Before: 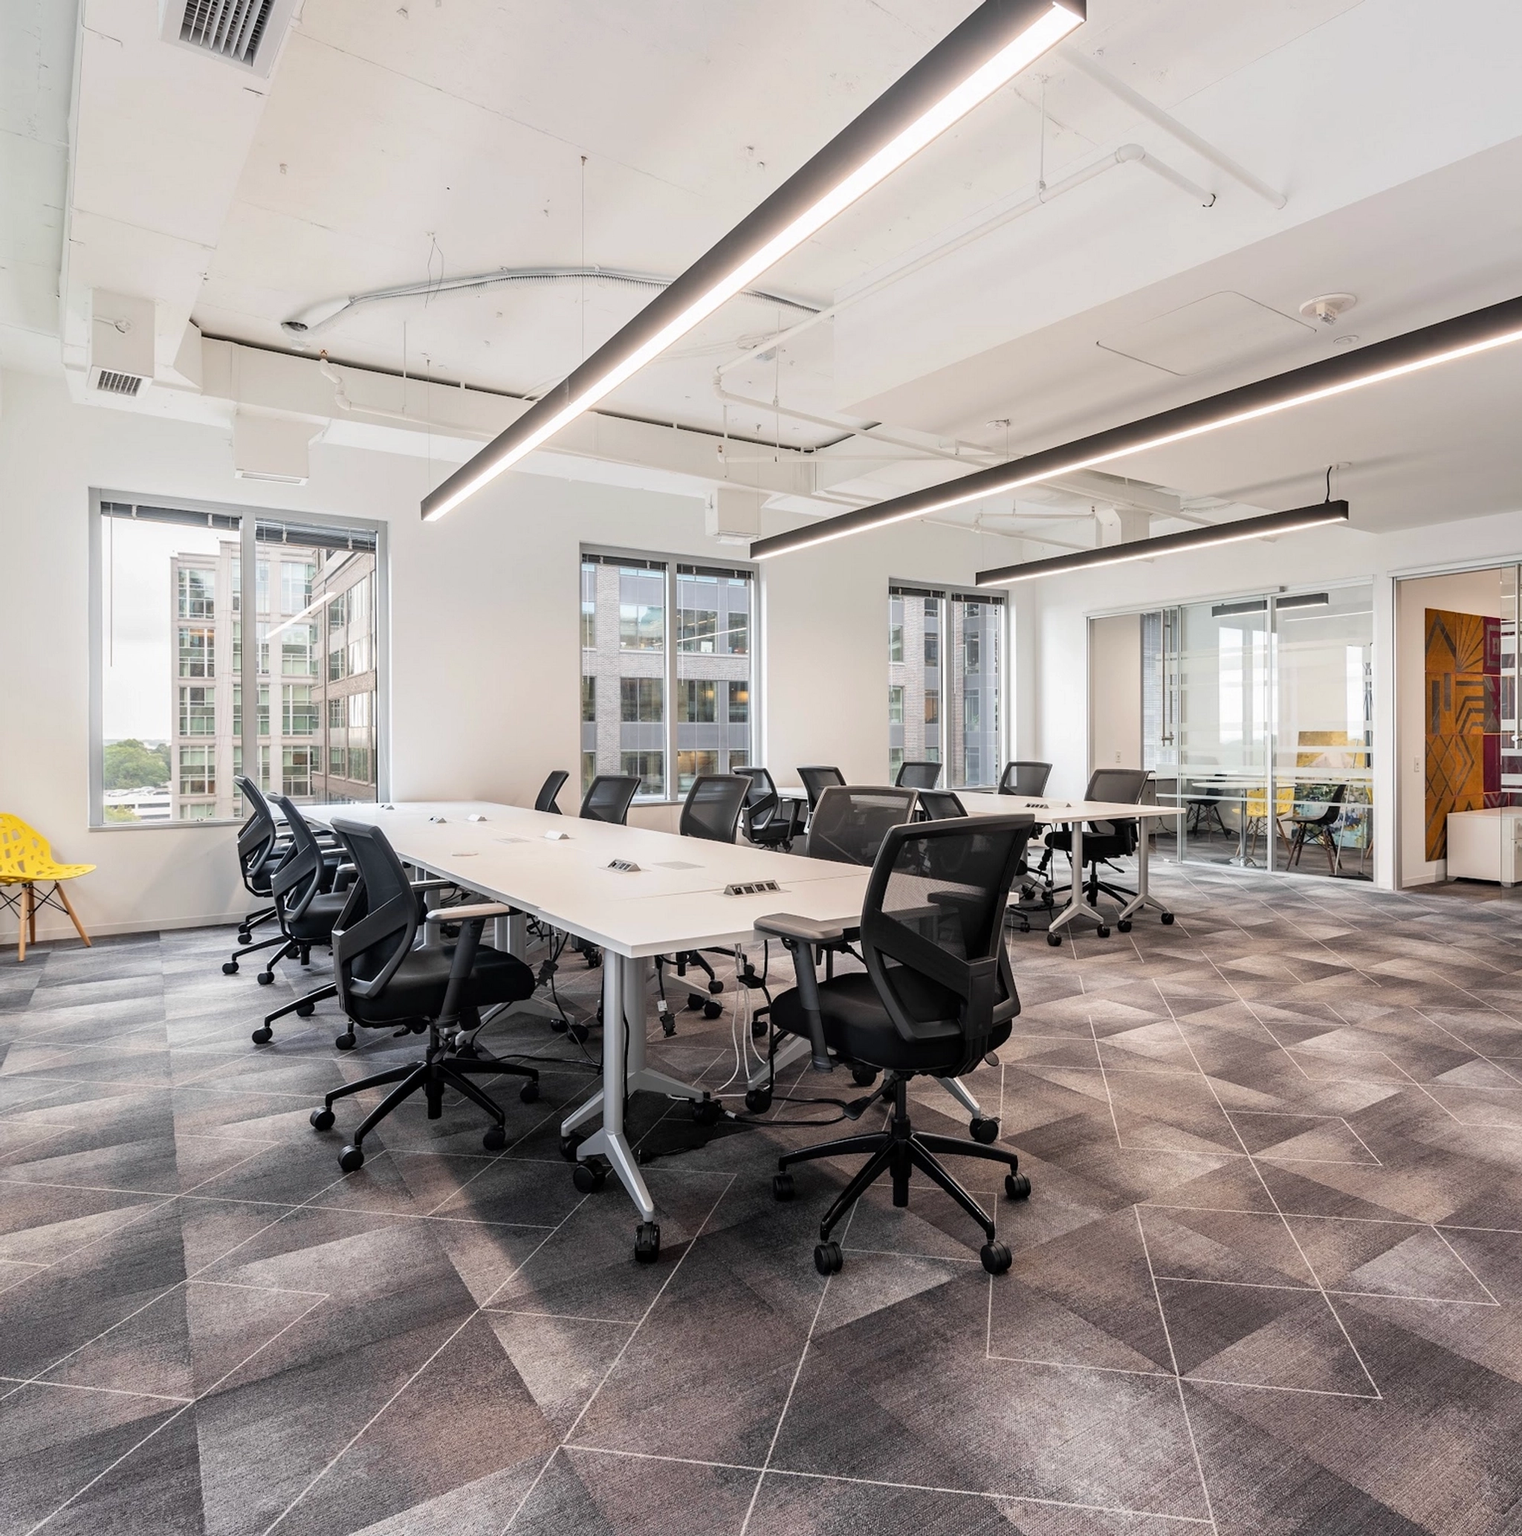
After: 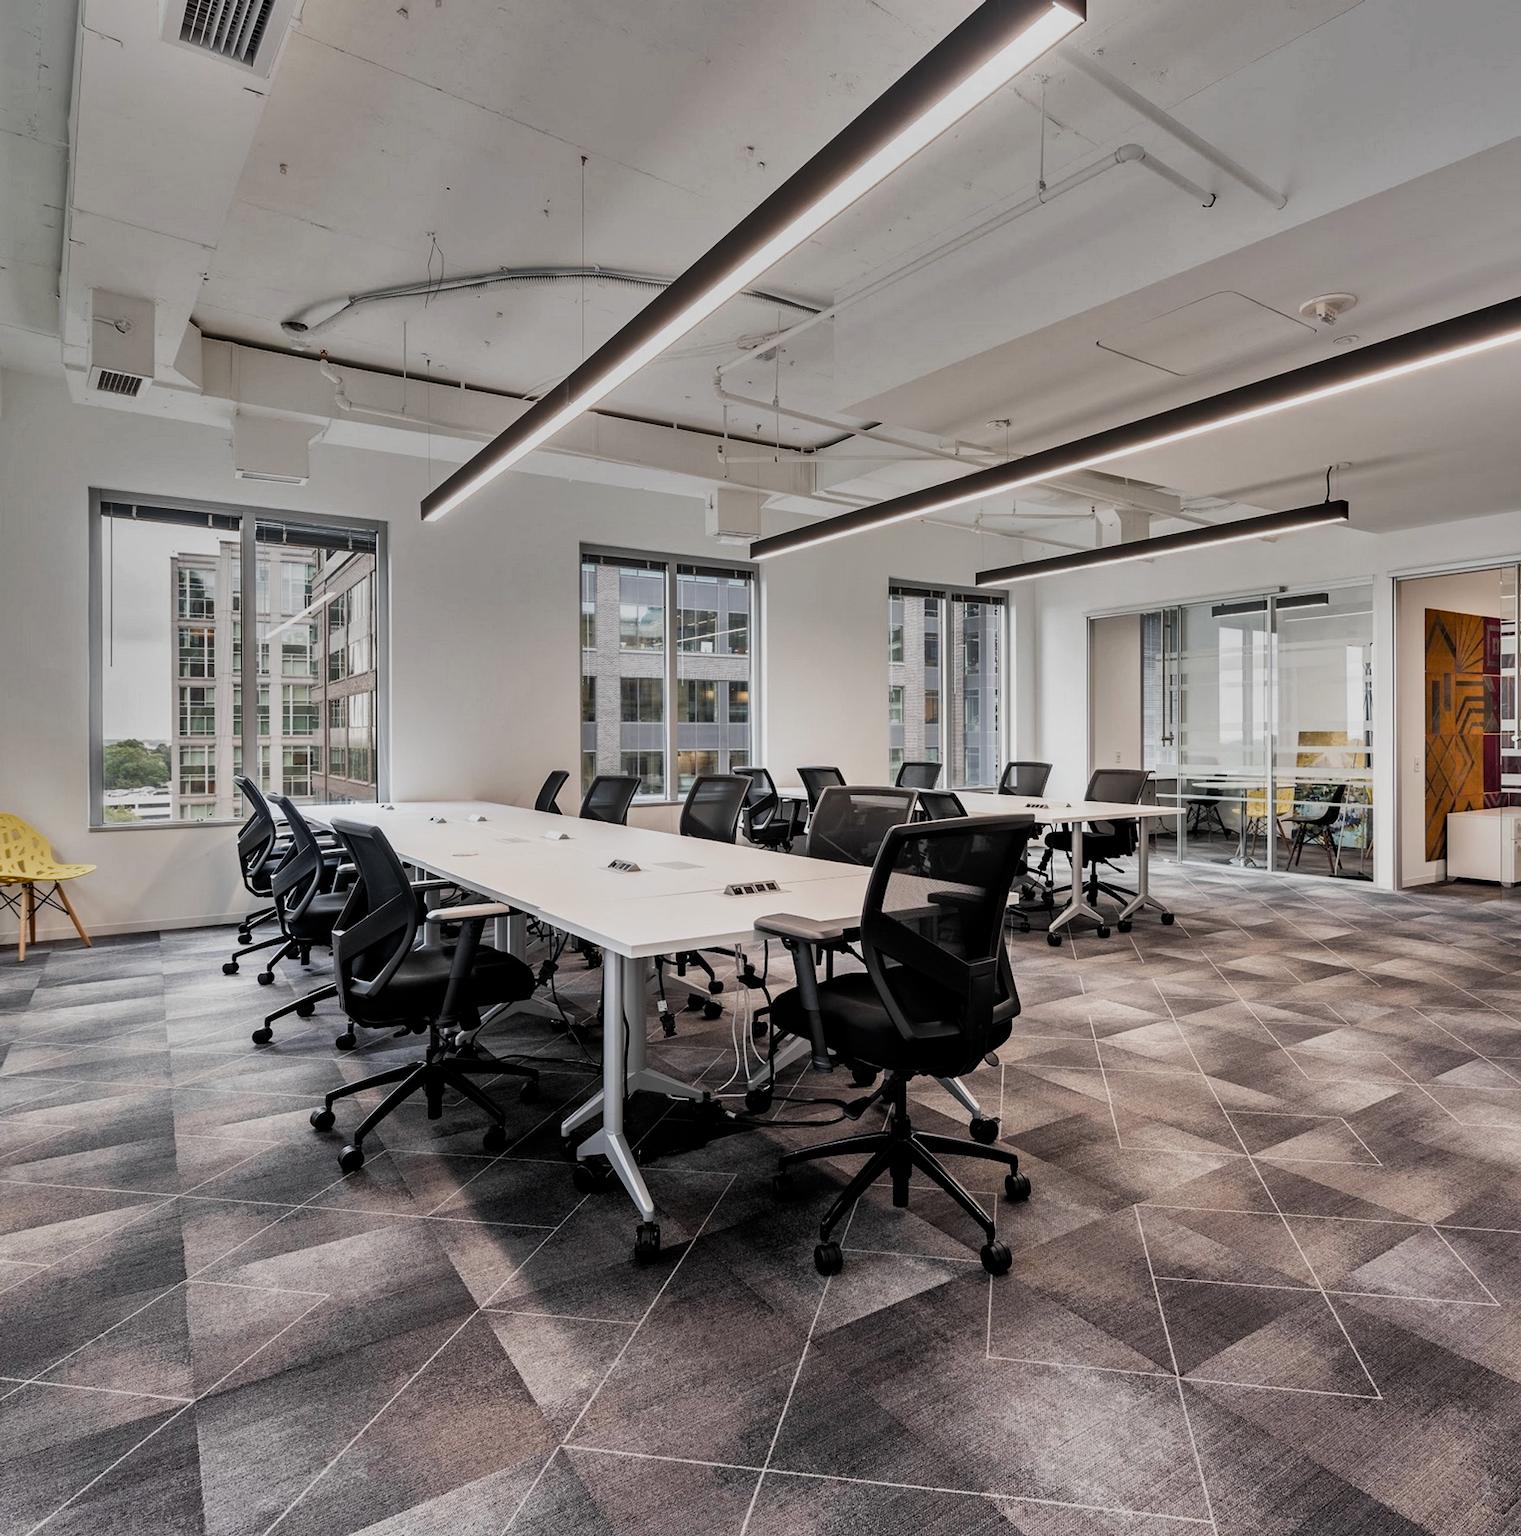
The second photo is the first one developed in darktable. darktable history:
shadows and highlights: shadows 24.5, highlights -78.15, soften with gaussian
filmic rgb: middle gray luminance 21.73%, black relative exposure -14 EV, white relative exposure 2.96 EV, threshold 6 EV, target black luminance 0%, hardness 8.81, latitude 59.69%, contrast 1.208, highlights saturation mix 5%, shadows ↔ highlights balance 41.6%, add noise in highlights 0, color science v3 (2019), use custom middle-gray values true, iterations of high-quality reconstruction 0, contrast in highlights soft, enable highlight reconstruction true
